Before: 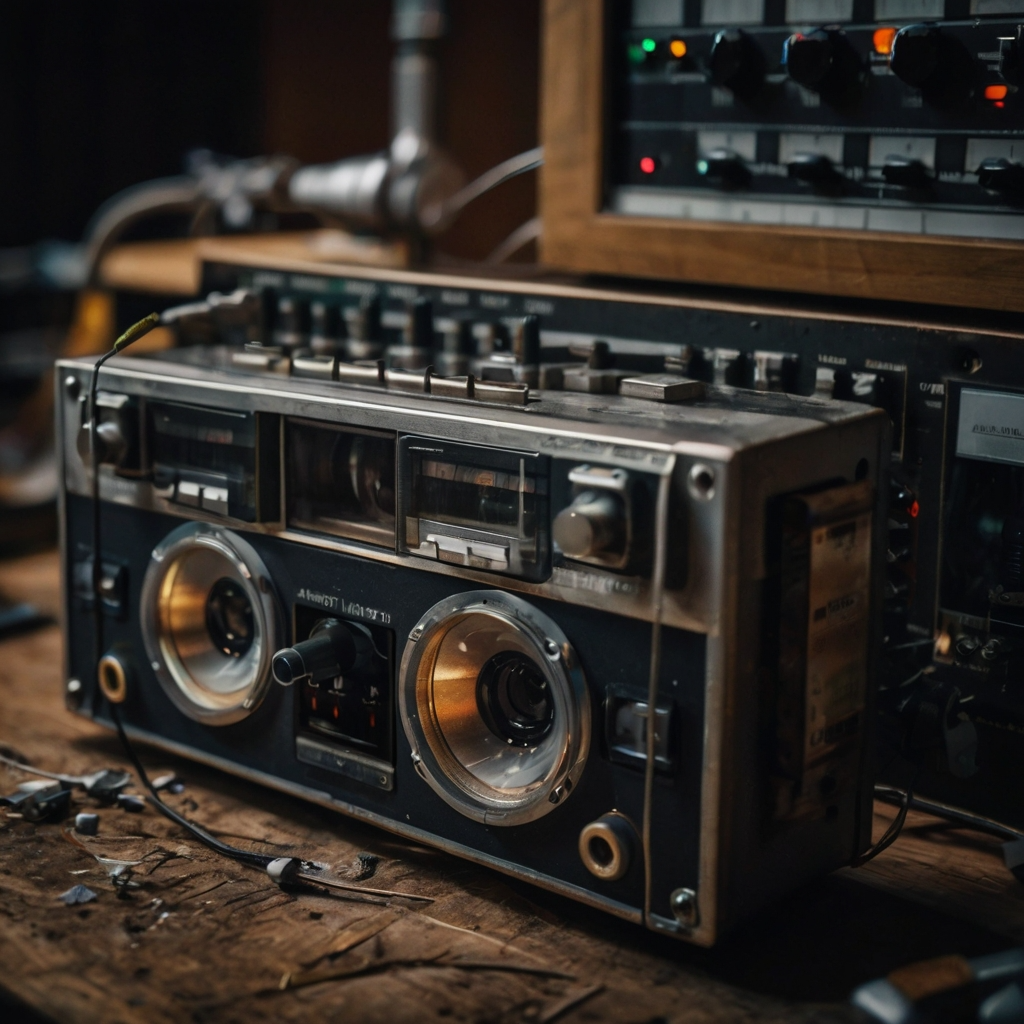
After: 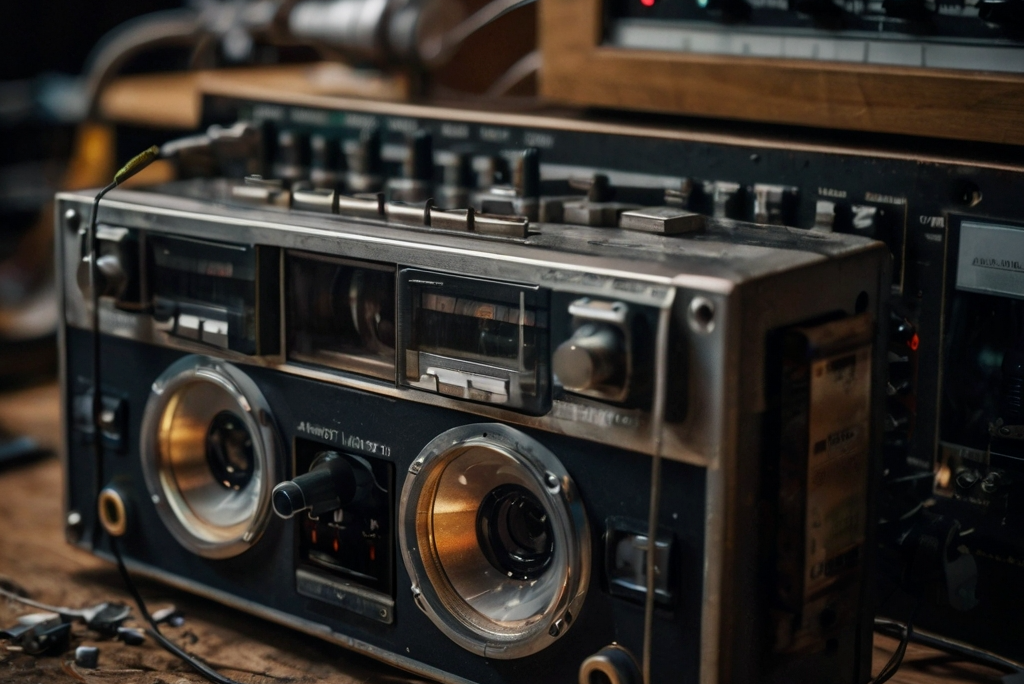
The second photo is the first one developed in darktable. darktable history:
crop: top 16.388%, bottom 16.777%
exposure: black level correction 0.001, compensate highlight preservation false
